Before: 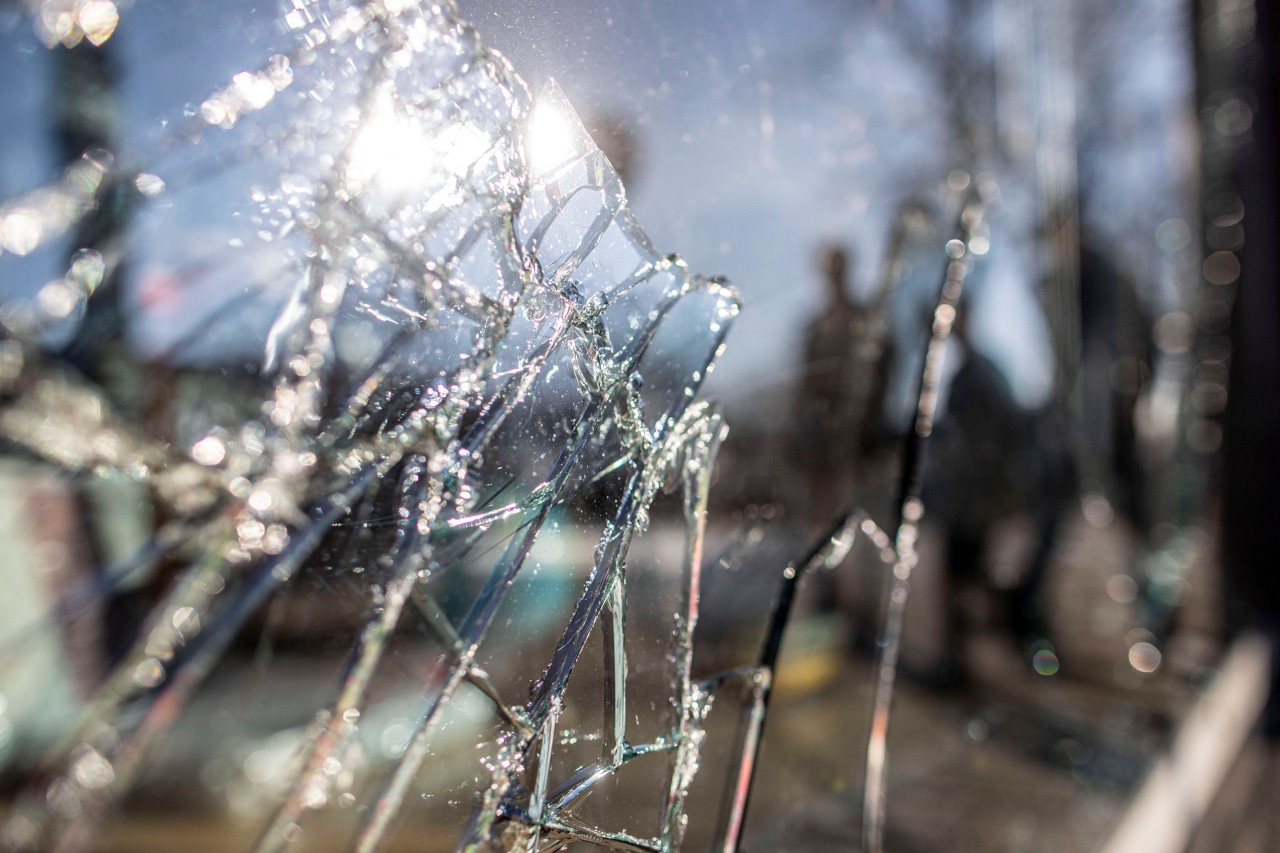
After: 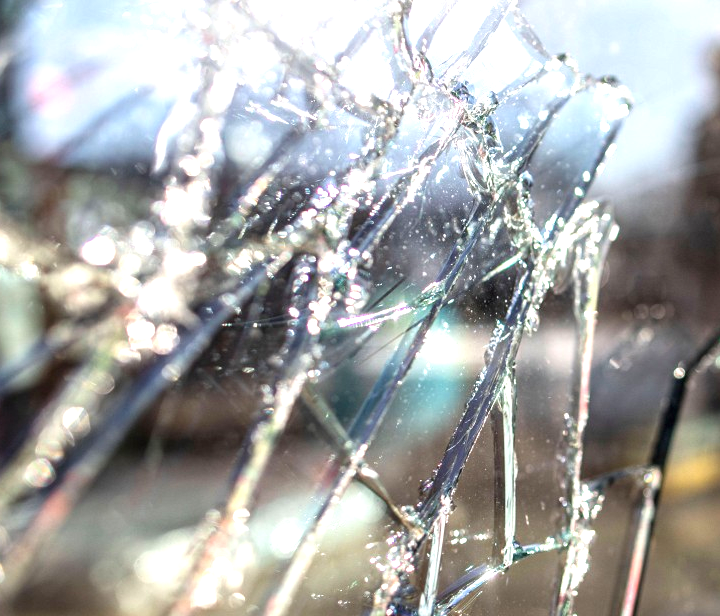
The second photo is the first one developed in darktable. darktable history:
exposure: black level correction 0, exposure 1 EV, compensate highlight preservation false
crop: left 8.67%, top 23.55%, right 35.02%, bottom 4.21%
